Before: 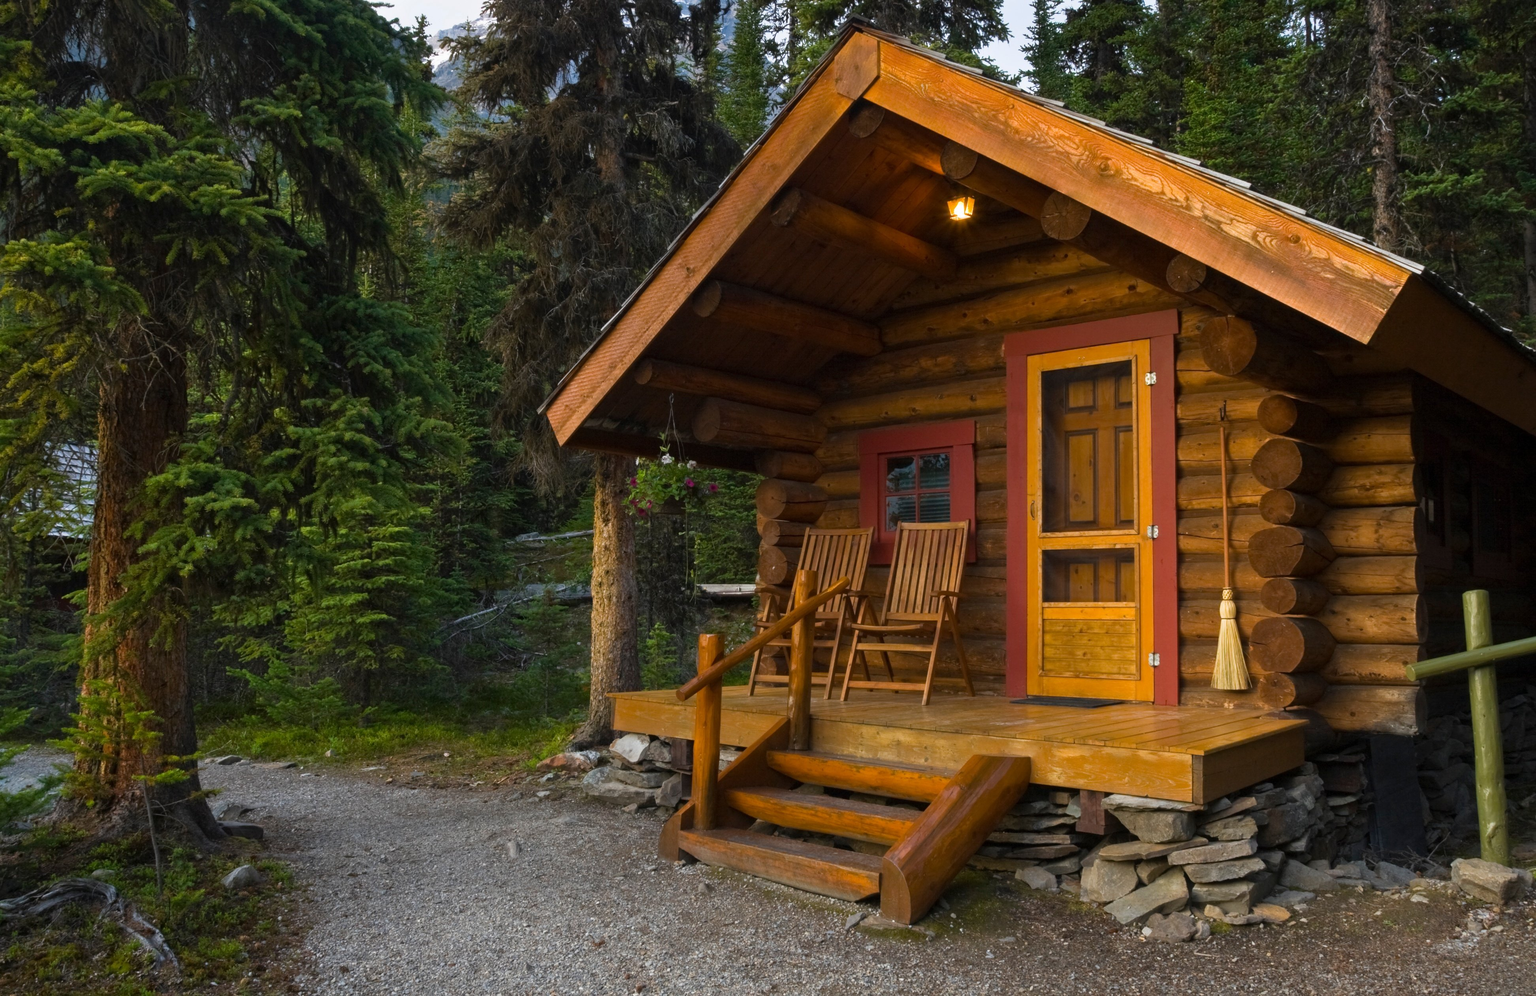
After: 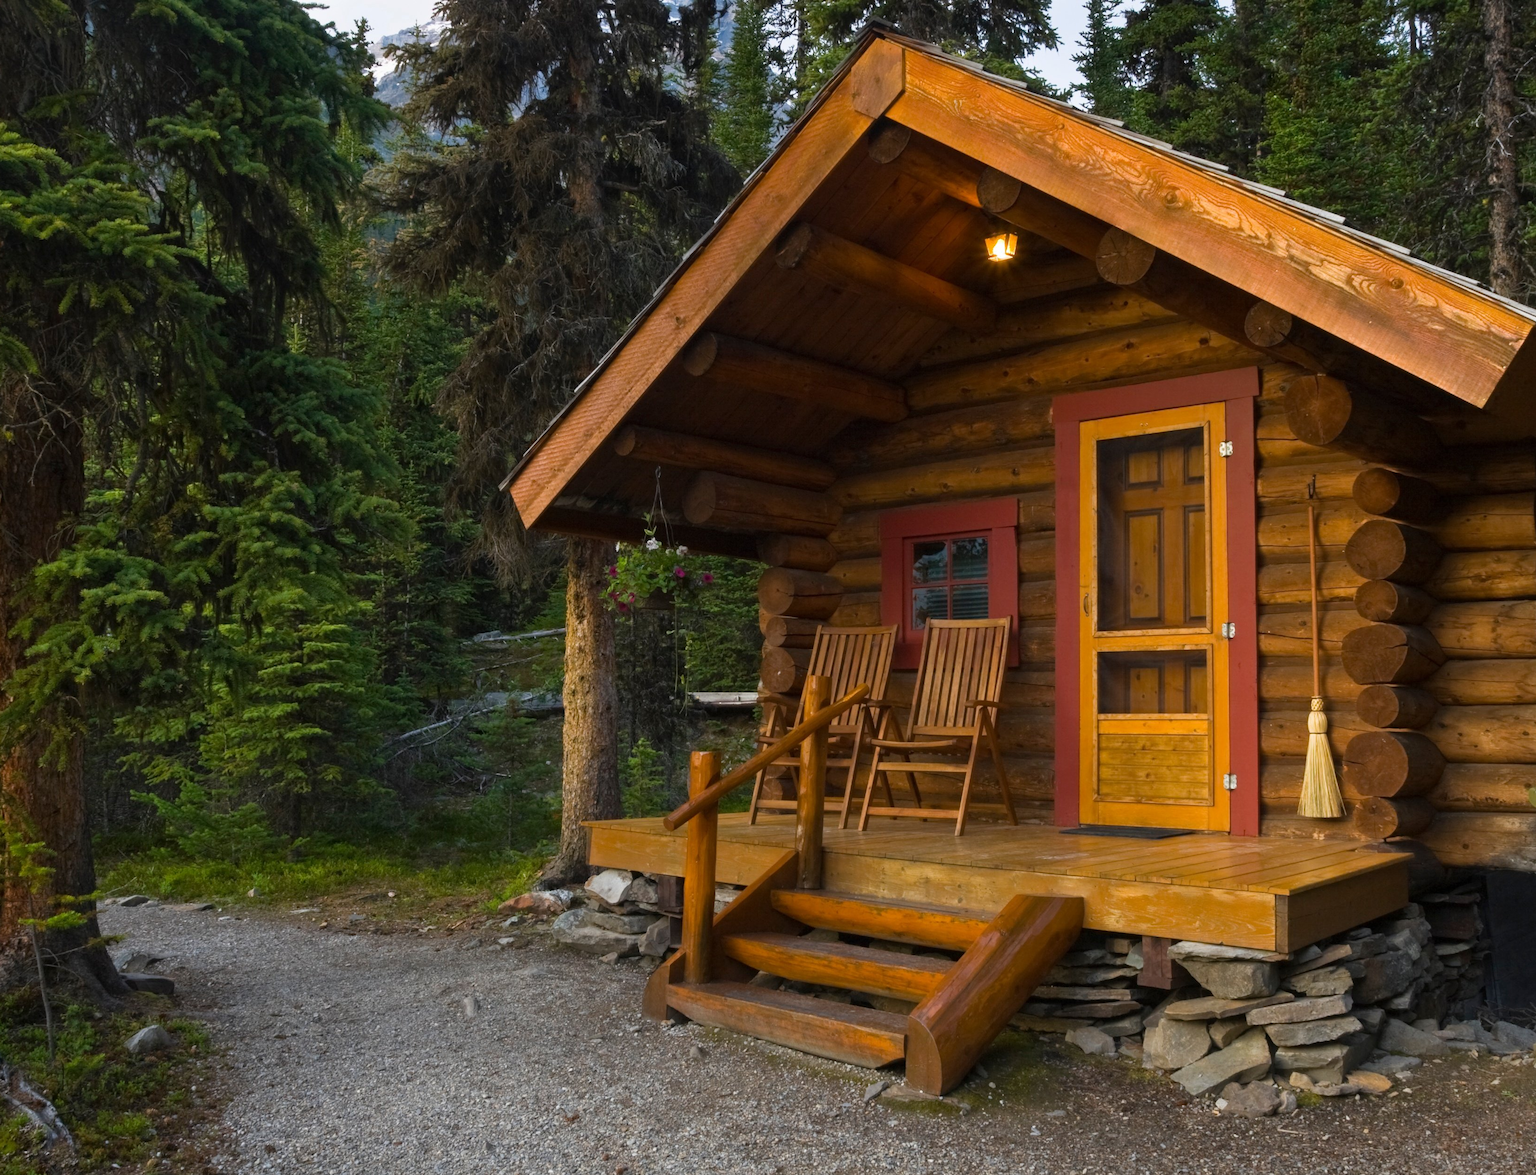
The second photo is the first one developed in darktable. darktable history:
crop: left 7.598%, right 7.873%
rgb curve: mode RGB, independent channels
